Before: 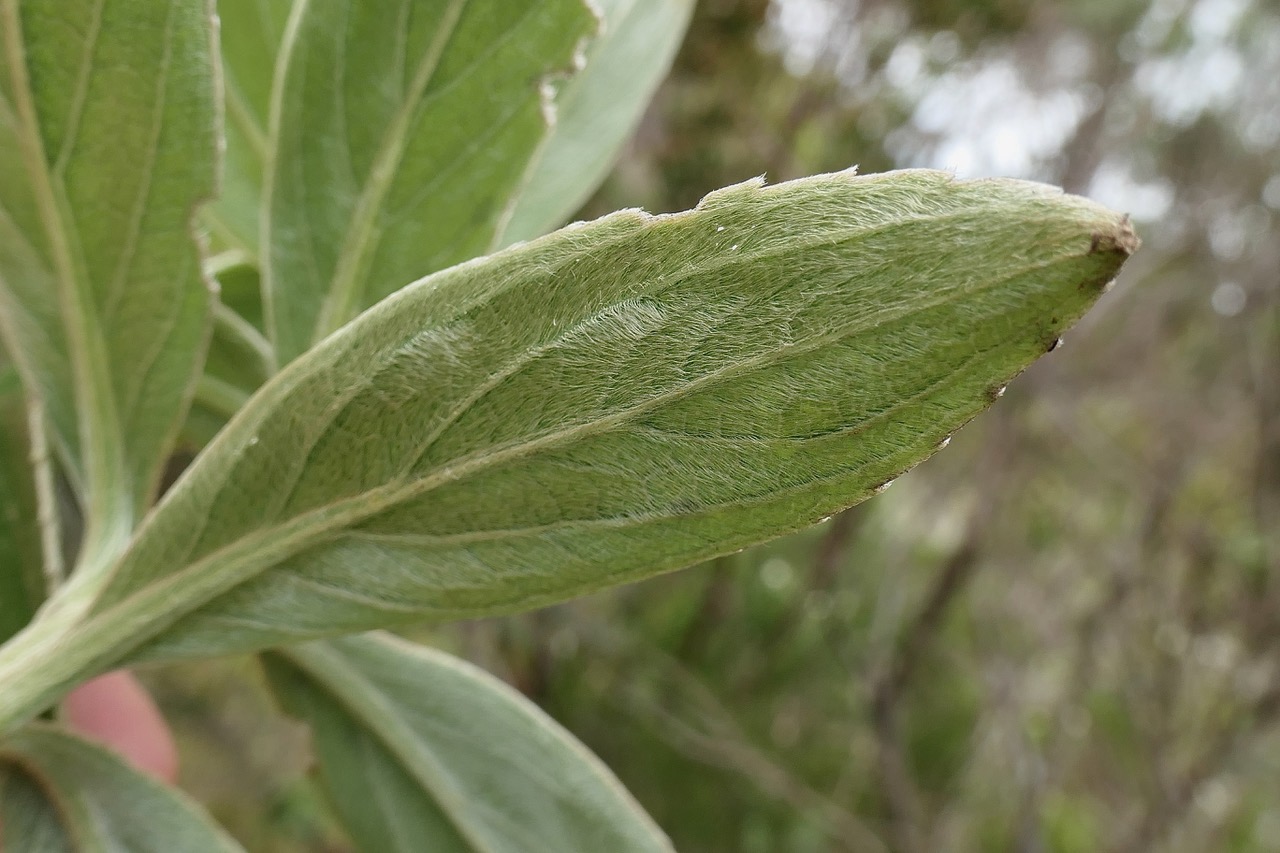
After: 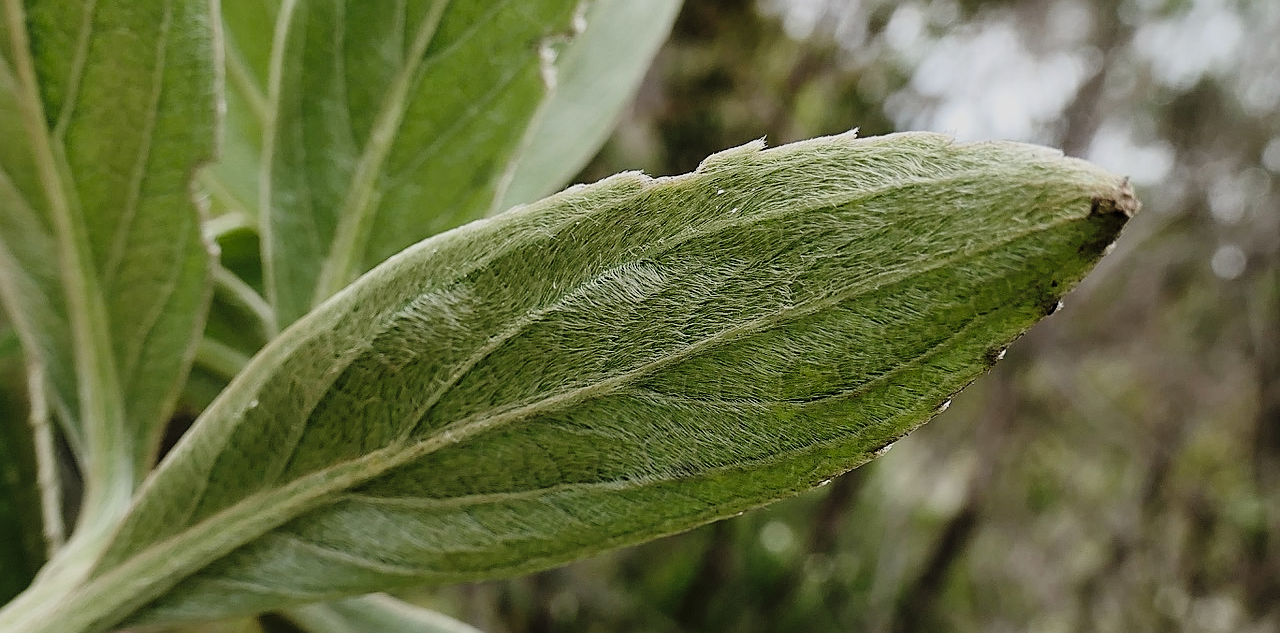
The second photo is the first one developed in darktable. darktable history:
tone curve: curves: ch0 [(0, 0.021) (0.049, 0.044) (0.152, 0.14) (0.328, 0.377) (0.473, 0.543) (0.641, 0.705) (0.85, 0.894) (1, 0.969)]; ch1 [(0, 0) (0.302, 0.331) (0.433, 0.432) (0.472, 0.47) (0.502, 0.503) (0.527, 0.516) (0.564, 0.573) (0.614, 0.626) (0.677, 0.701) (0.859, 0.885) (1, 1)]; ch2 [(0, 0) (0.33, 0.301) (0.447, 0.44) (0.487, 0.496) (0.502, 0.516) (0.535, 0.563) (0.565, 0.597) (0.608, 0.641) (1, 1)], preserve colors none
sharpen: on, module defaults
exposure: black level correction -0.037, exposure -0.498 EV, compensate highlight preservation false
levels: levels [0.062, 0.494, 0.925]
contrast brightness saturation: contrast 0.199, brightness -0.101, saturation 0.096
crop: top 4.341%, bottom 21.339%
filmic rgb: middle gray luminance 29.91%, black relative exposure -8.99 EV, white relative exposure 7 EV, threshold 5.95 EV, target black luminance 0%, hardness 2.97, latitude 2%, contrast 0.961, highlights saturation mix 4.47%, shadows ↔ highlights balance 12.25%, enable highlight reconstruction true
